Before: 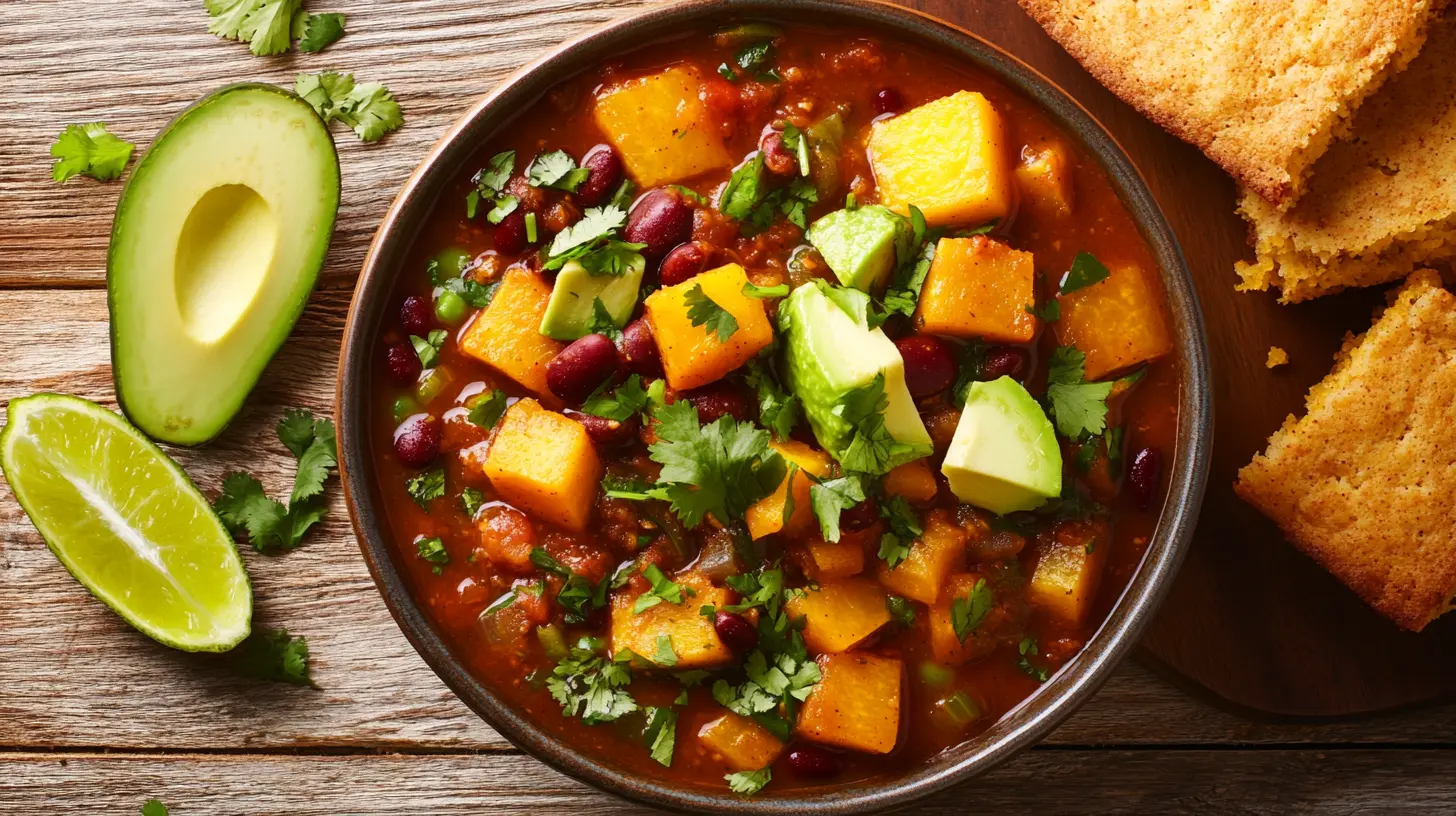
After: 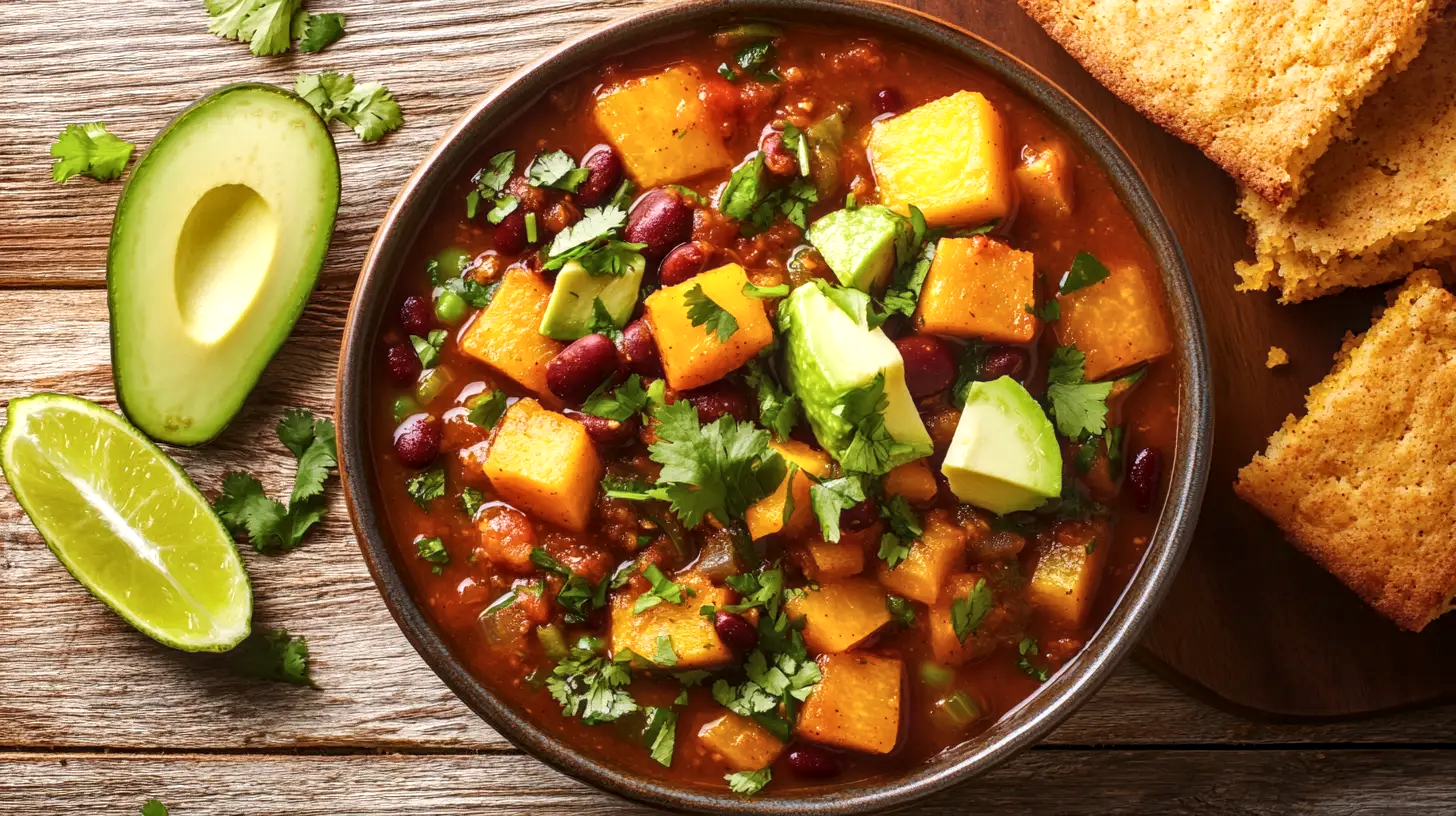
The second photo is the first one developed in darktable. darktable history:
exposure: exposure 0.2 EV, compensate highlight preservation false
local contrast: on, module defaults
contrast brightness saturation: saturation -0.05
